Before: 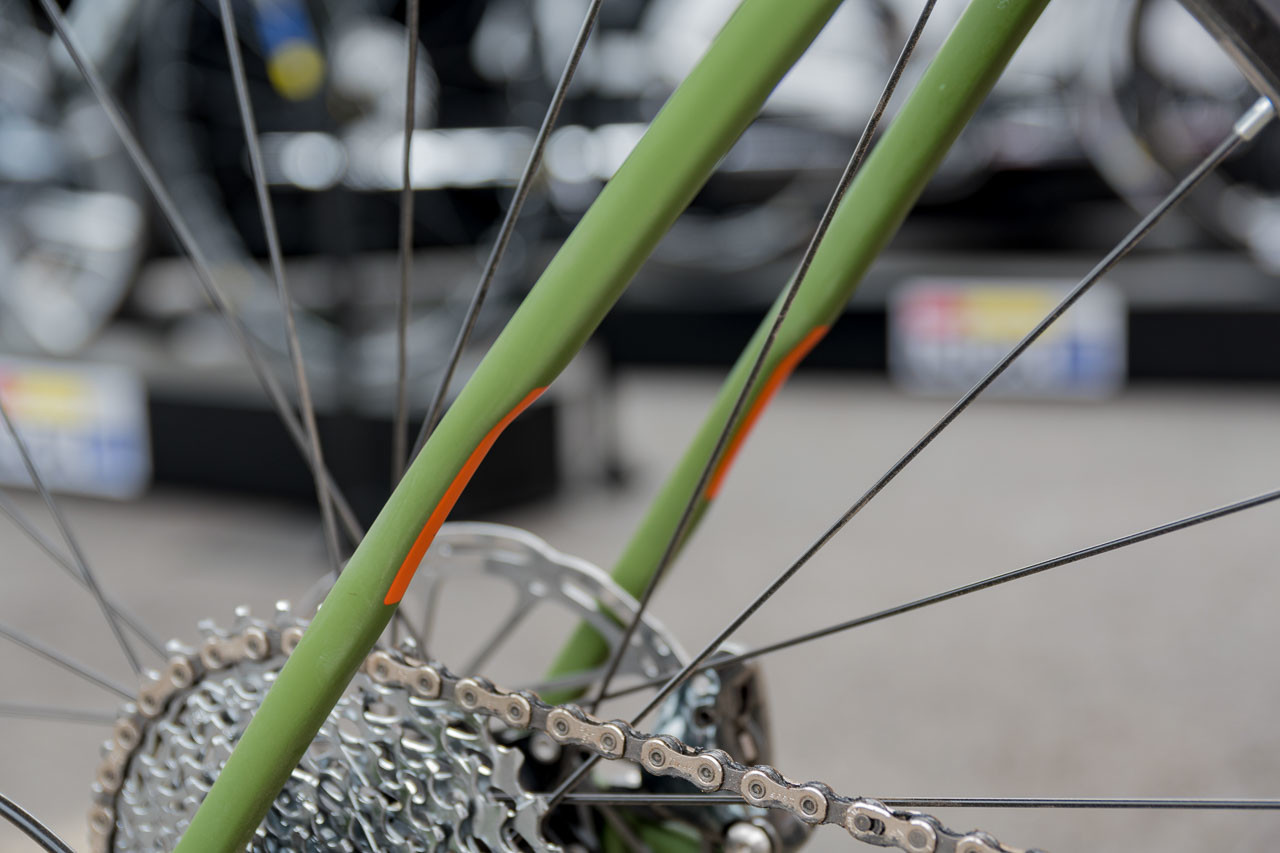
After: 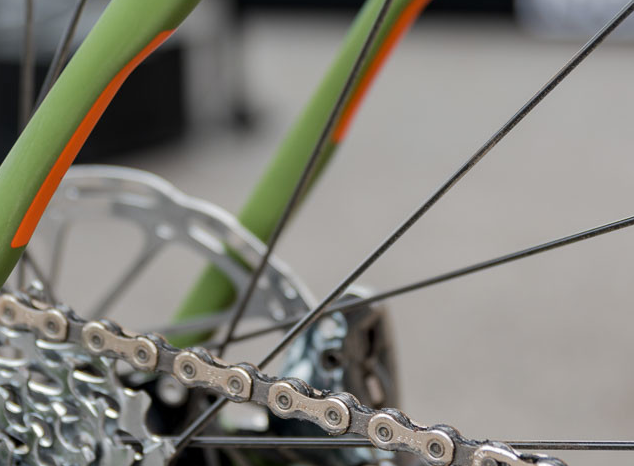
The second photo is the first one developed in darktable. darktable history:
crop: left 29.197%, top 41.852%, right 21.24%, bottom 3.486%
